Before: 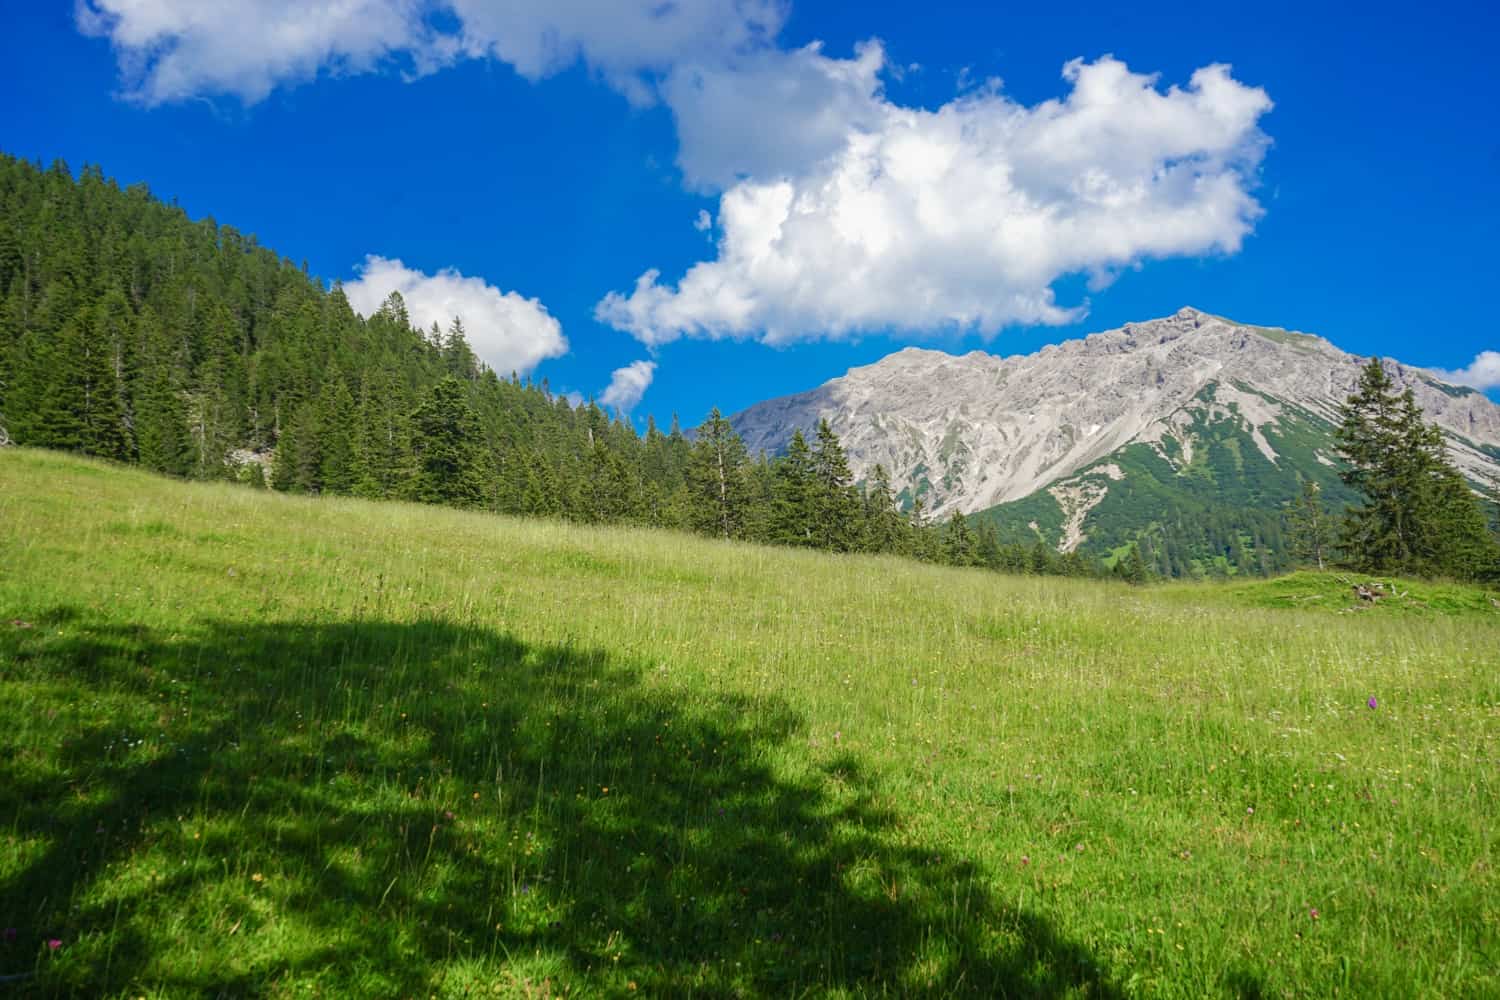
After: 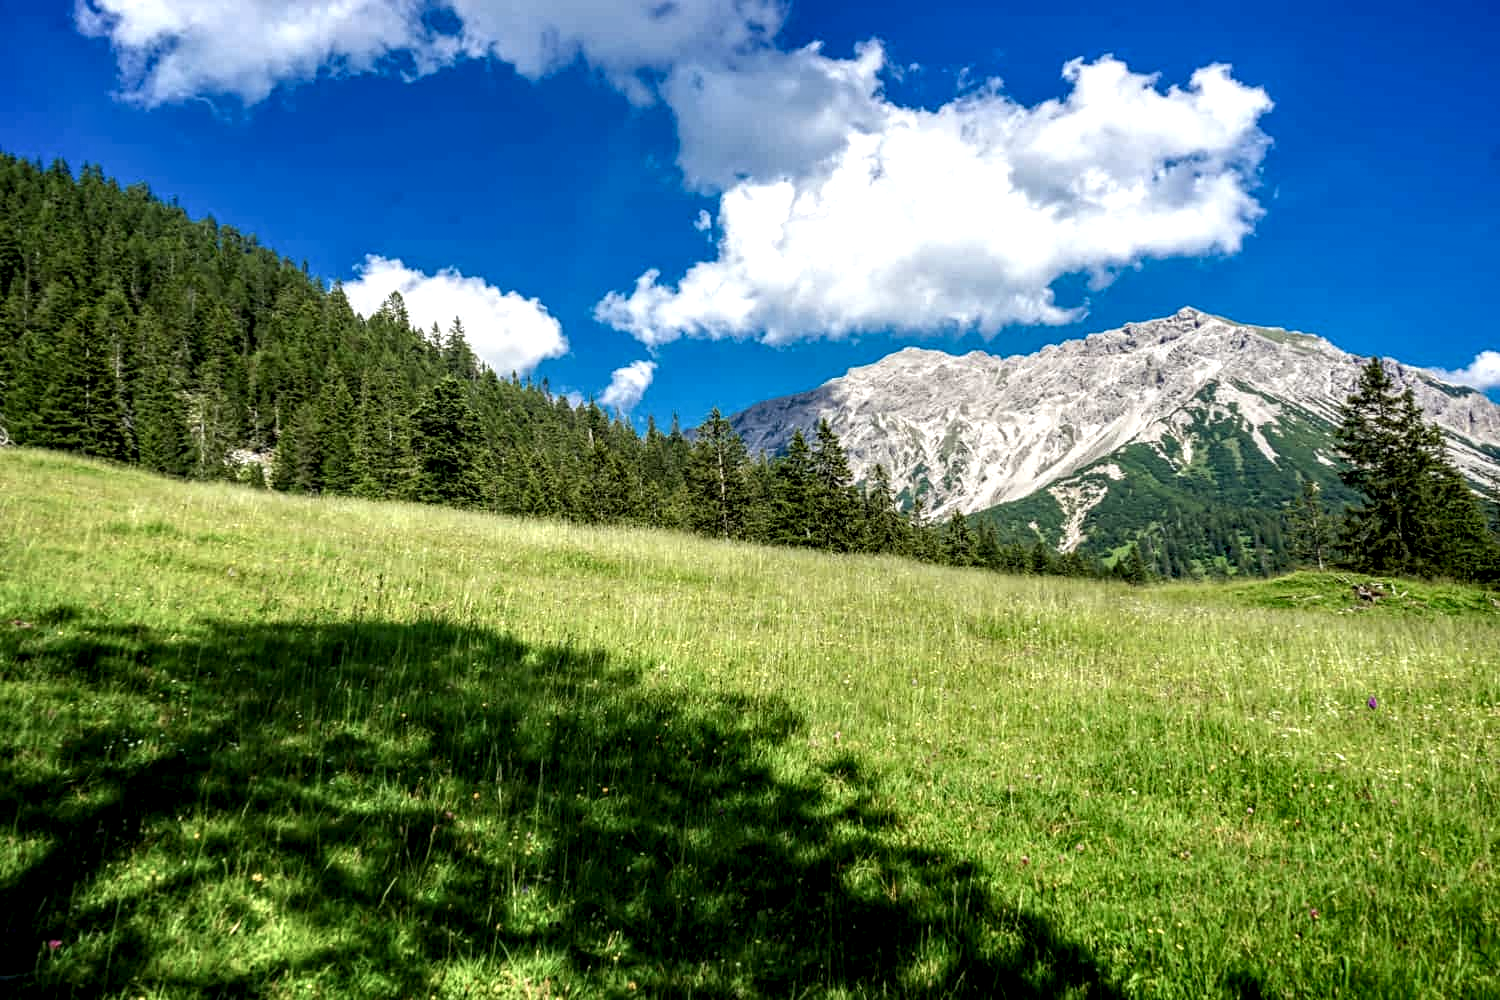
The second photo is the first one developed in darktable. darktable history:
local contrast: detail 204%
